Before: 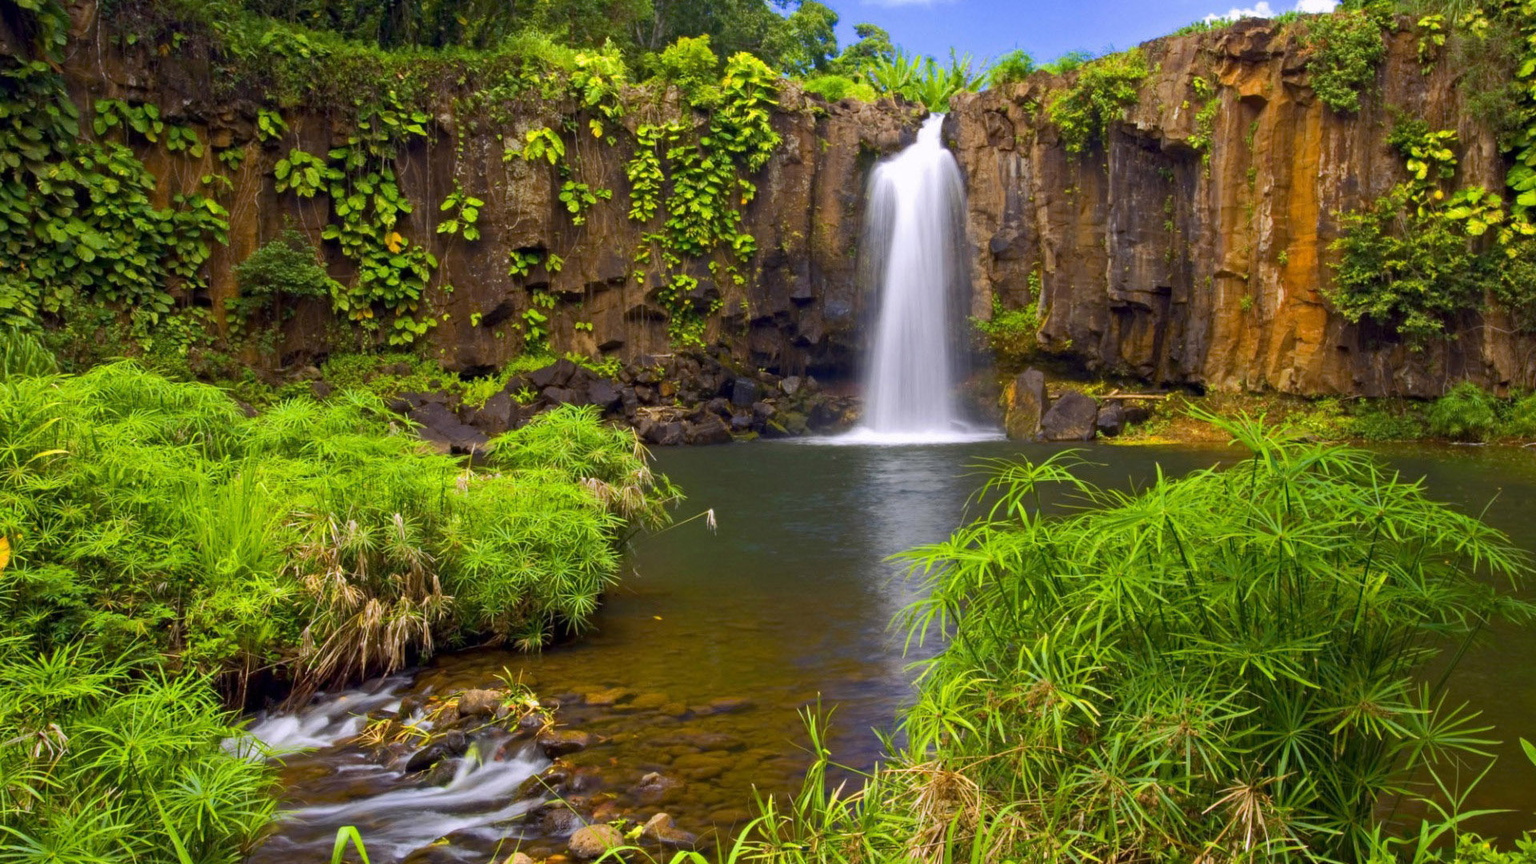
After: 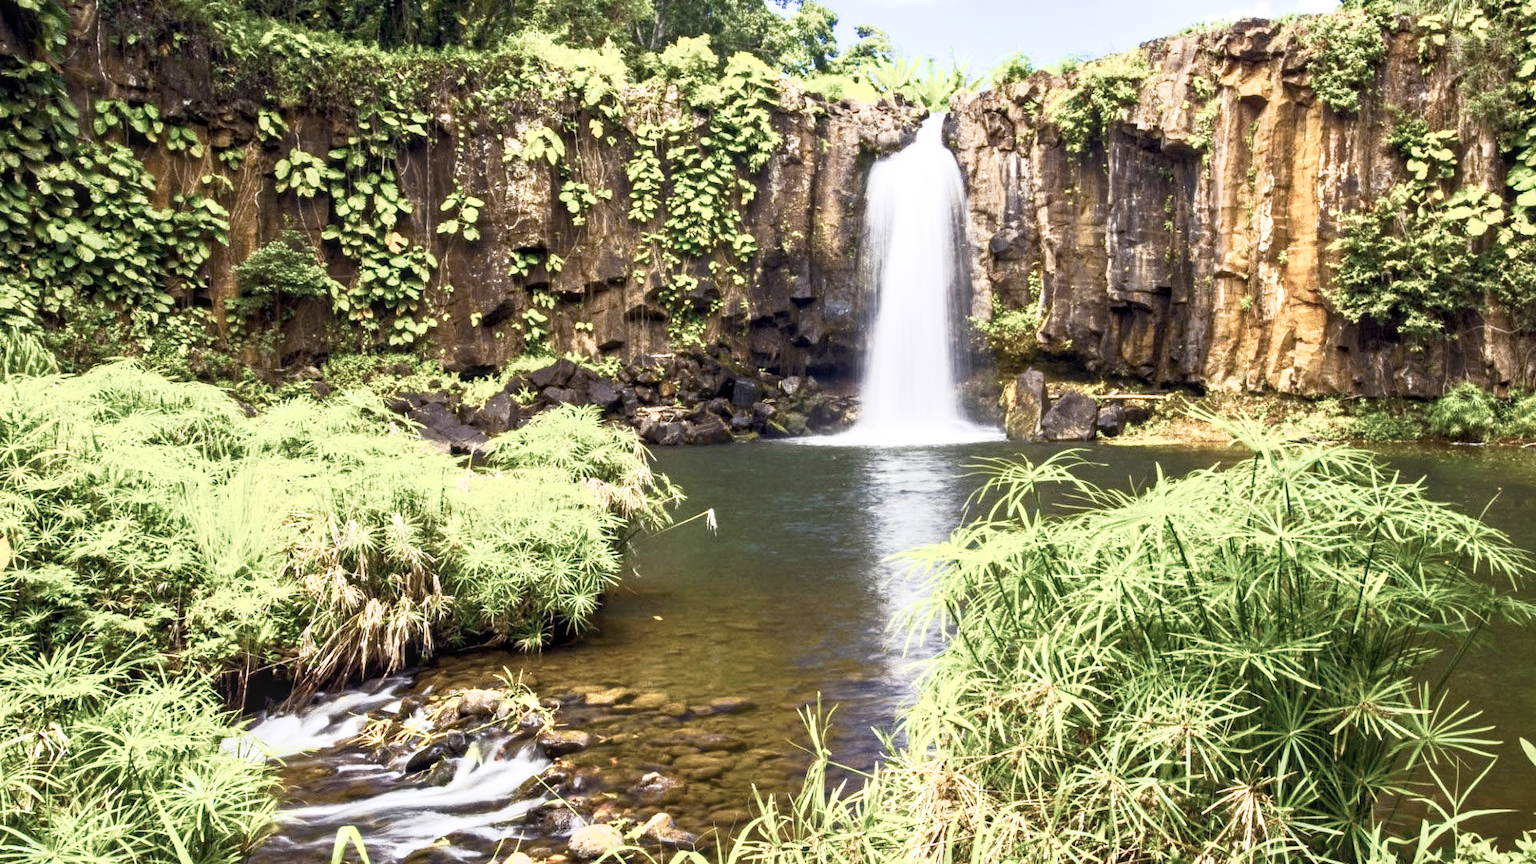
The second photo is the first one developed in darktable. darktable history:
contrast brightness saturation: contrast 0.561, brightness 0.579, saturation -0.346
local contrast: on, module defaults
tone curve: curves: ch0 [(0, 0.013) (0.054, 0.018) (0.205, 0.191) (0.289, 0.292) (0.39, 0.424) (0.493, 0.551) (0.647, 0.752) (0.796, 0.887) (1, 0.998)]; ch1 [(0, 0) (0.371, 0.339) (0.477, 0.452) (0.494, 0.495) (0.501, 0.501) (0.51, 0.516) (0.54, 0.557) (0.572, 0.605) (0.66, 0.701) (0.783, 0.804) (1, 1)]; ch2 [(0, 0) (0.32, 0.281) (0.403, 0.399) (0.441, 0.428) (0.47, 0.469) (0.498, 0.496) (0.524, 0.543) (0.551, 0.579) (0.633, 0.665) (0.7, 0.711) (1, 1)], preserve colors none
